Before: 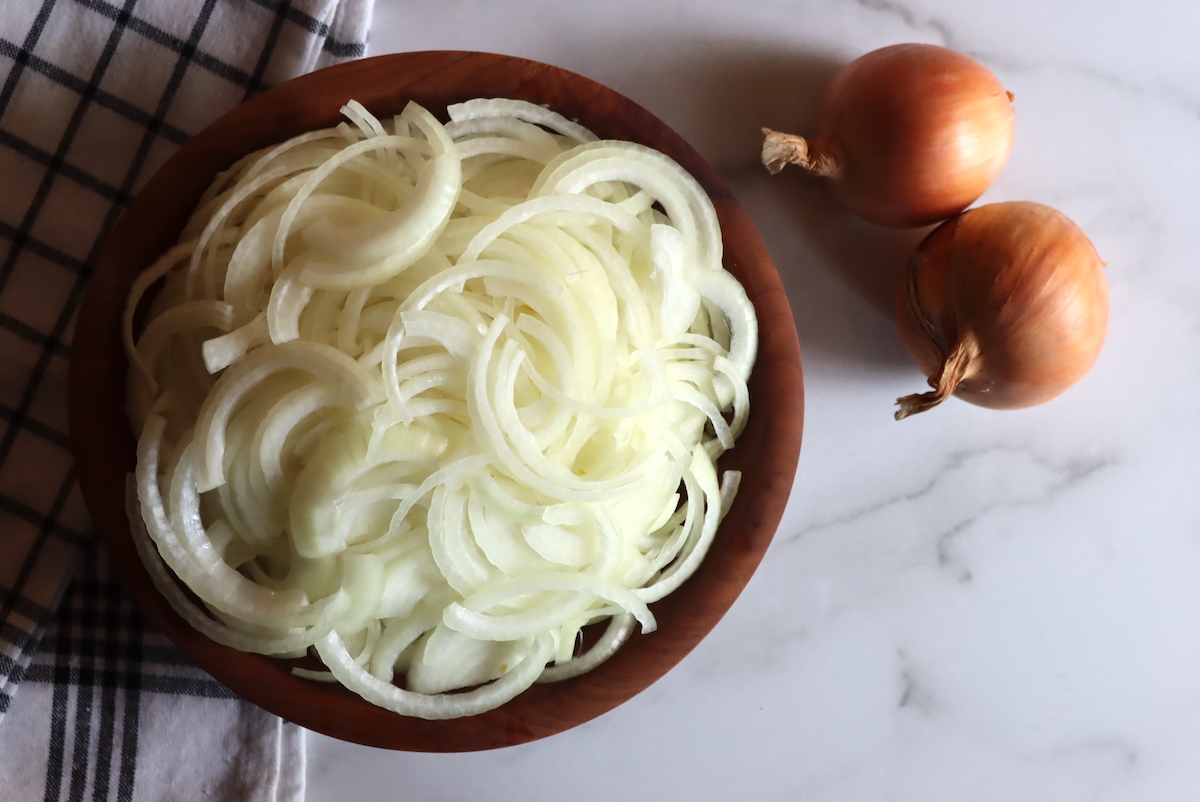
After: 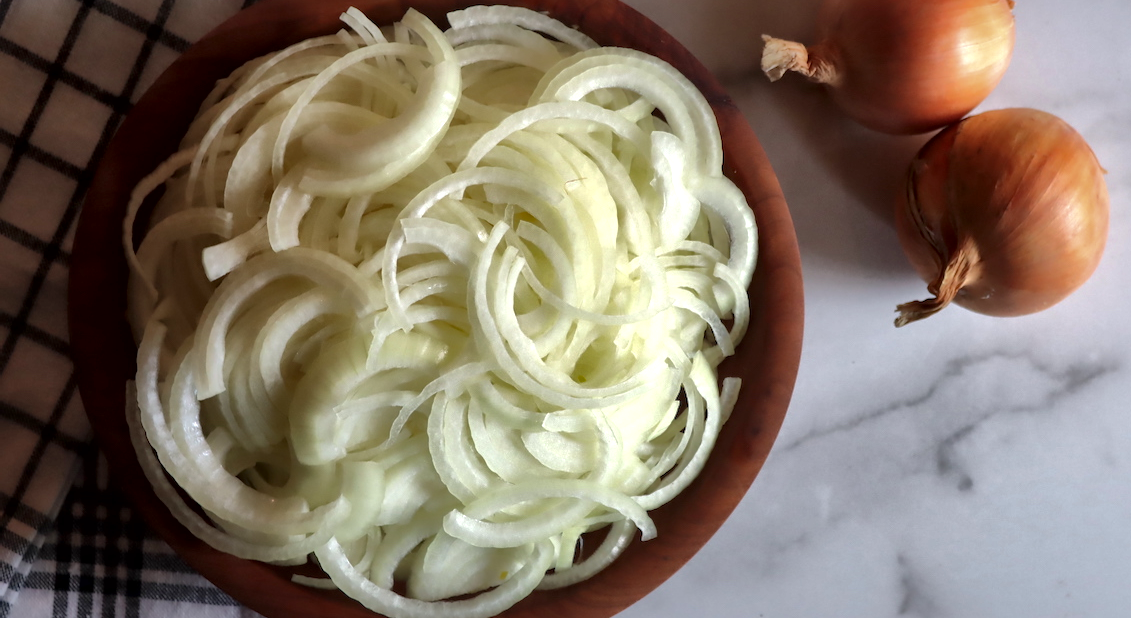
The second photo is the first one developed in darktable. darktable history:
crop and rotate: angle 0.03°, top 11.643%, right 5.651%, bottom 11.189%
local contrast: mode bilateral grid, contrast 20, coarseness 50, detail 179%, midtone range 0.2
shadows and highlights: shadows 40, highlights -60
tone equalizer: on, module defaults
